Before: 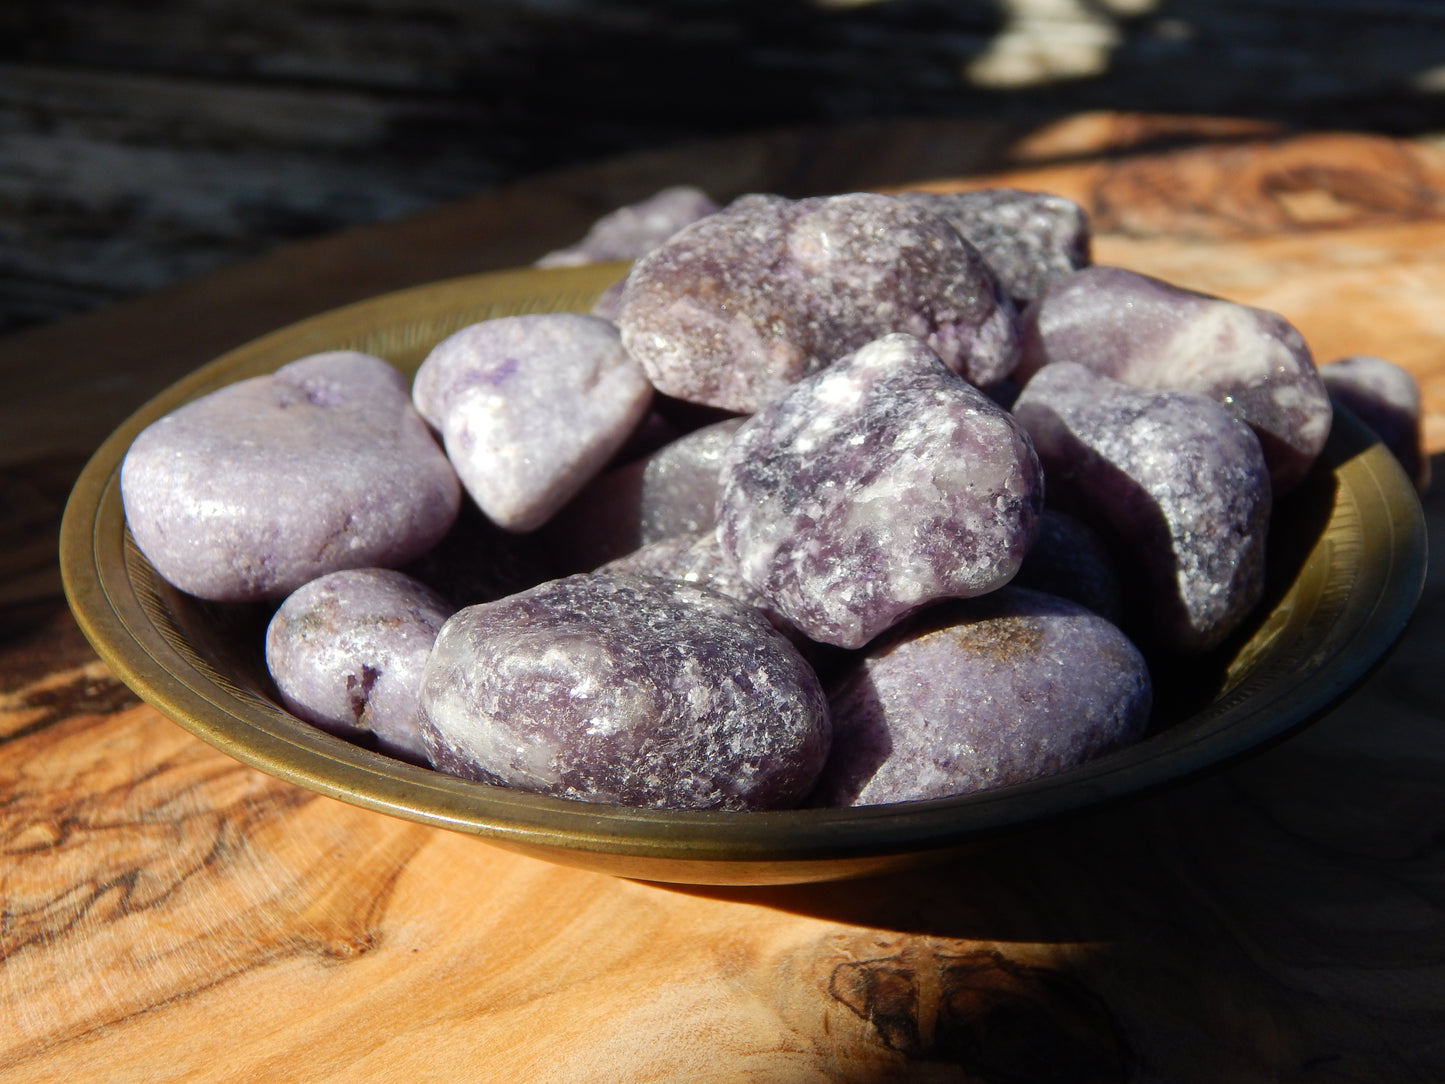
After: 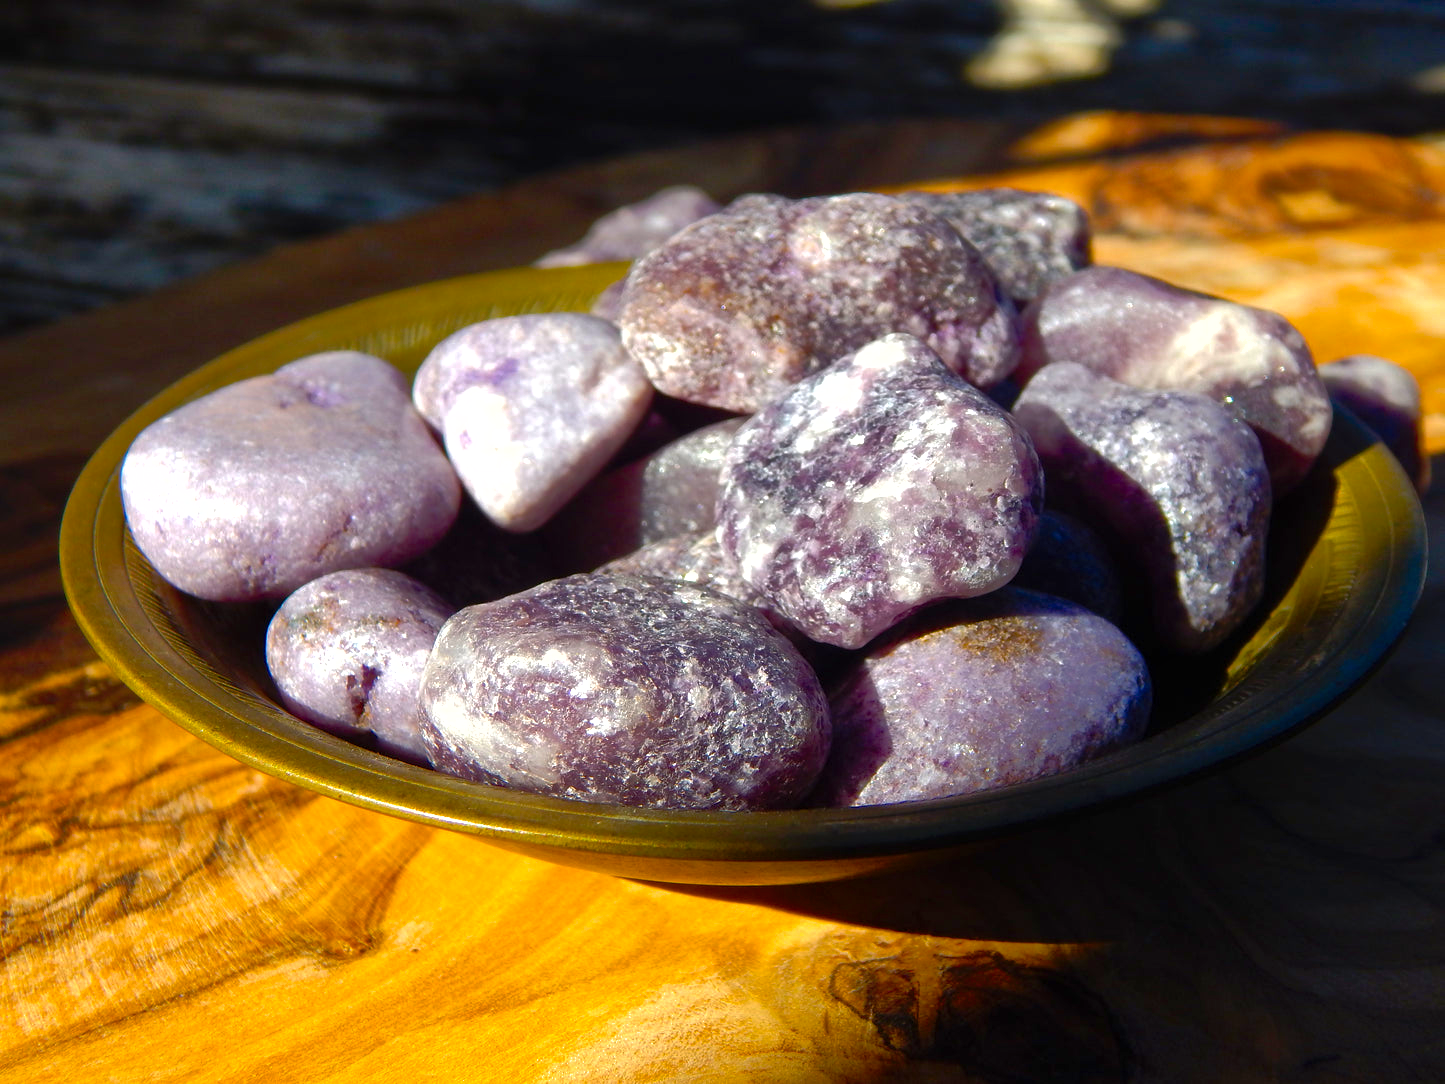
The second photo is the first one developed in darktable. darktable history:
shadows and highlights: on, module defaults
color balance rgb: linear chroma grading › global chroma 9%, perceptual saturation grading › global saturation 36%, perceptual saturation grading › shadows 35%, perceptual brilliance grading › global brilliance 15%, perceptual brilliance grading › shadows -35%, global vibrance 15%
